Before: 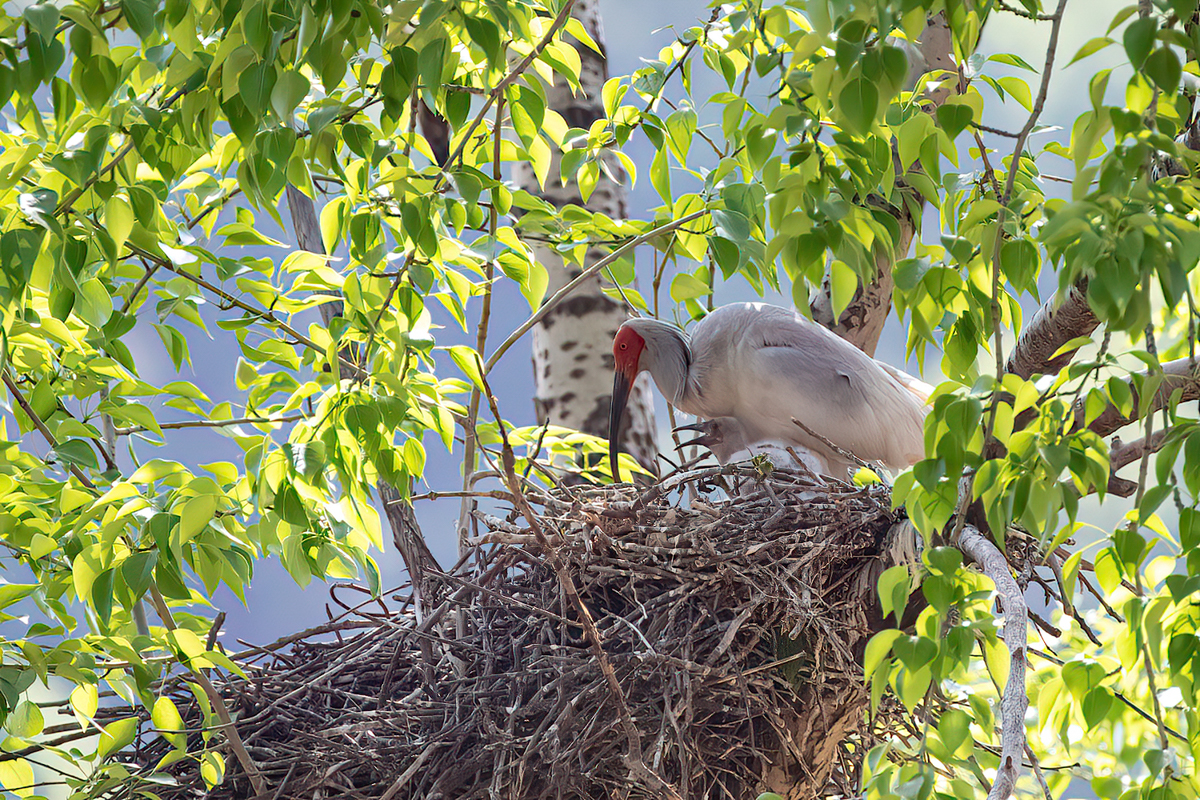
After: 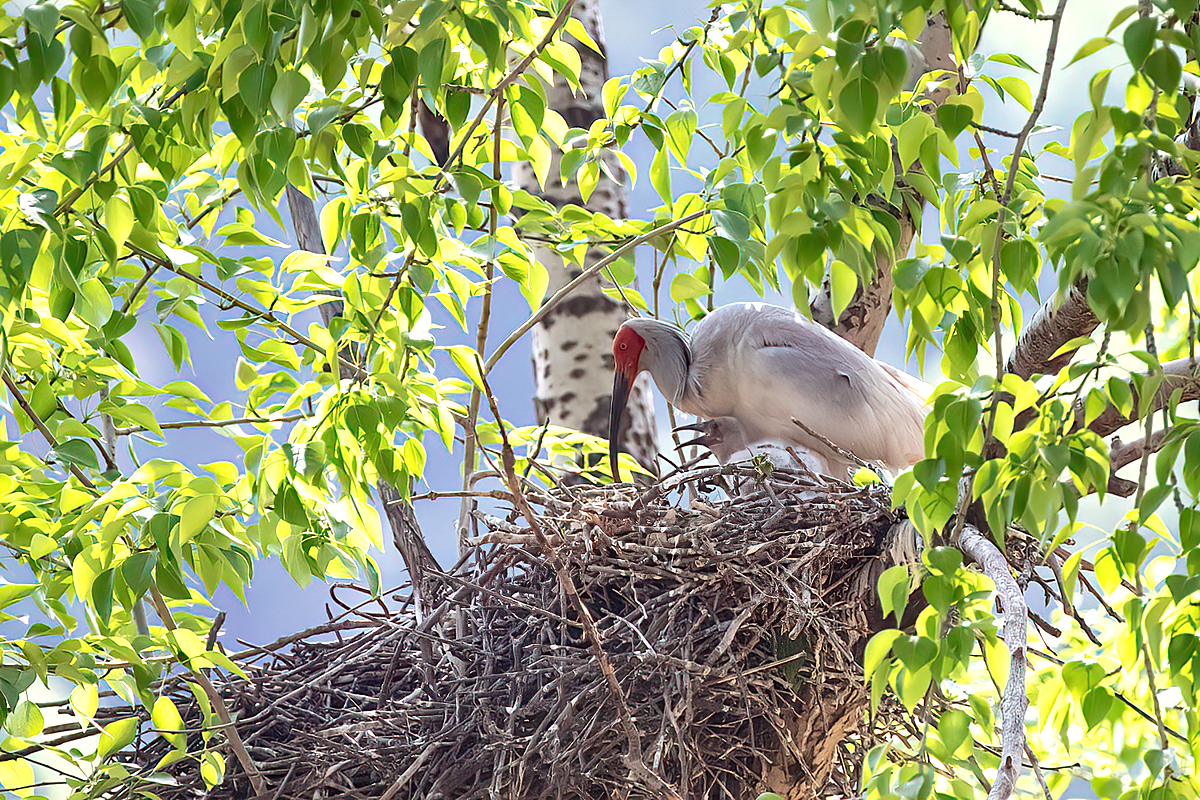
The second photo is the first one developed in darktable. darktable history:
local contrast: mode bilateral grid, contrast 20, coarseness 50, detail 120%, midtone range 0.2
exposure: black level correction 0, exposure 1.1 EV, compensate exposure bias true, compensate highlight preservation false
sharpen: radius 1.559, amount 0.373, threshold 1.271
